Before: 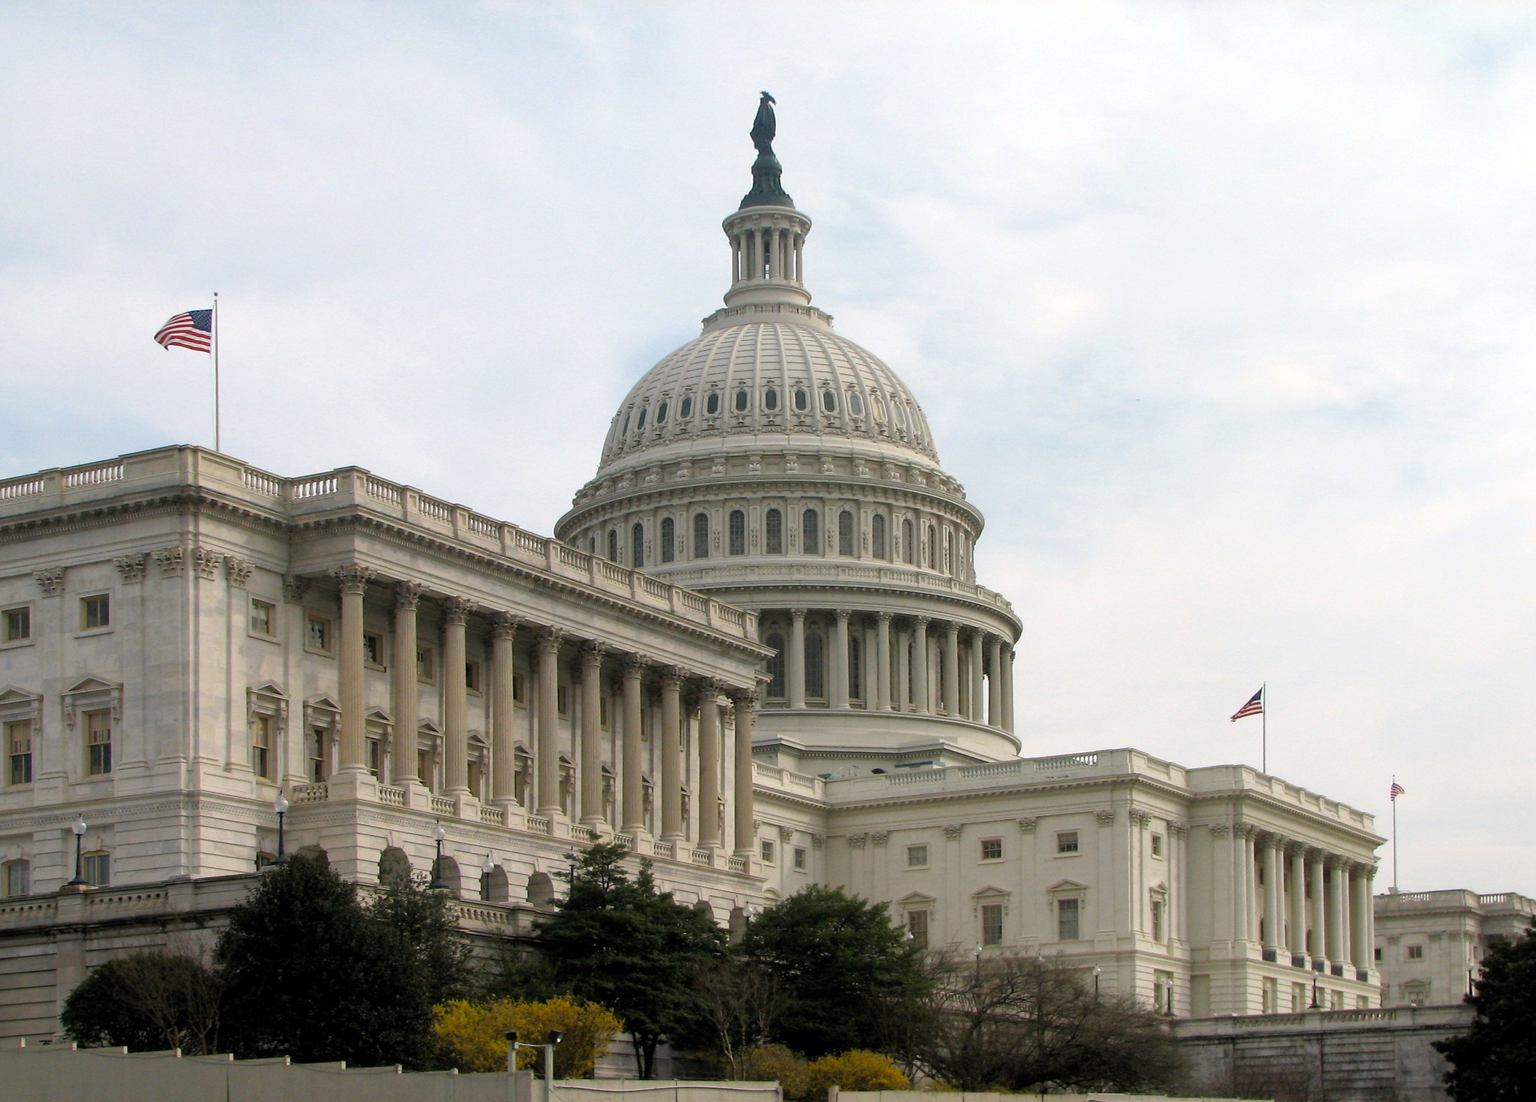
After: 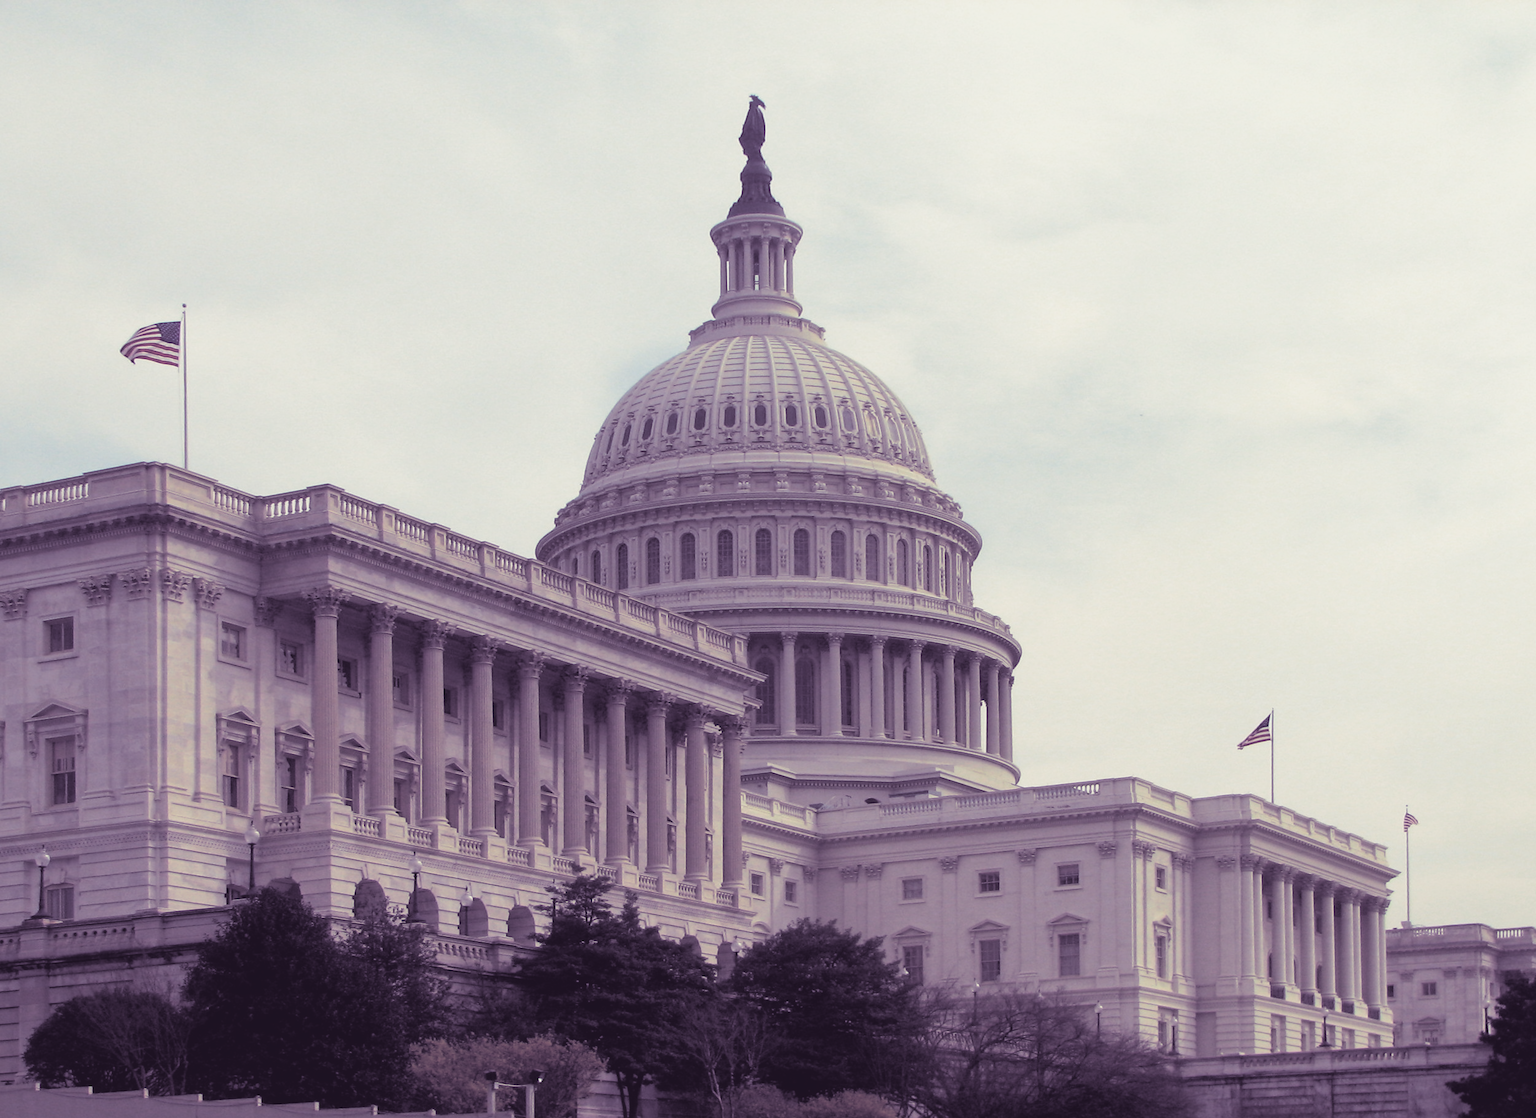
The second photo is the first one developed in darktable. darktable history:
split-toning: shadows › hue 266.4°, shadows › saturation 0.4, highlights › hue 61.2°, highlights › saturation 0.3, compress 0%
crop and rotate: left 2.536%, right 1.107%, bottom 2.246%
contrast brightness saturation: contrast -0.15, brightness 0.05, saturation -0.12
